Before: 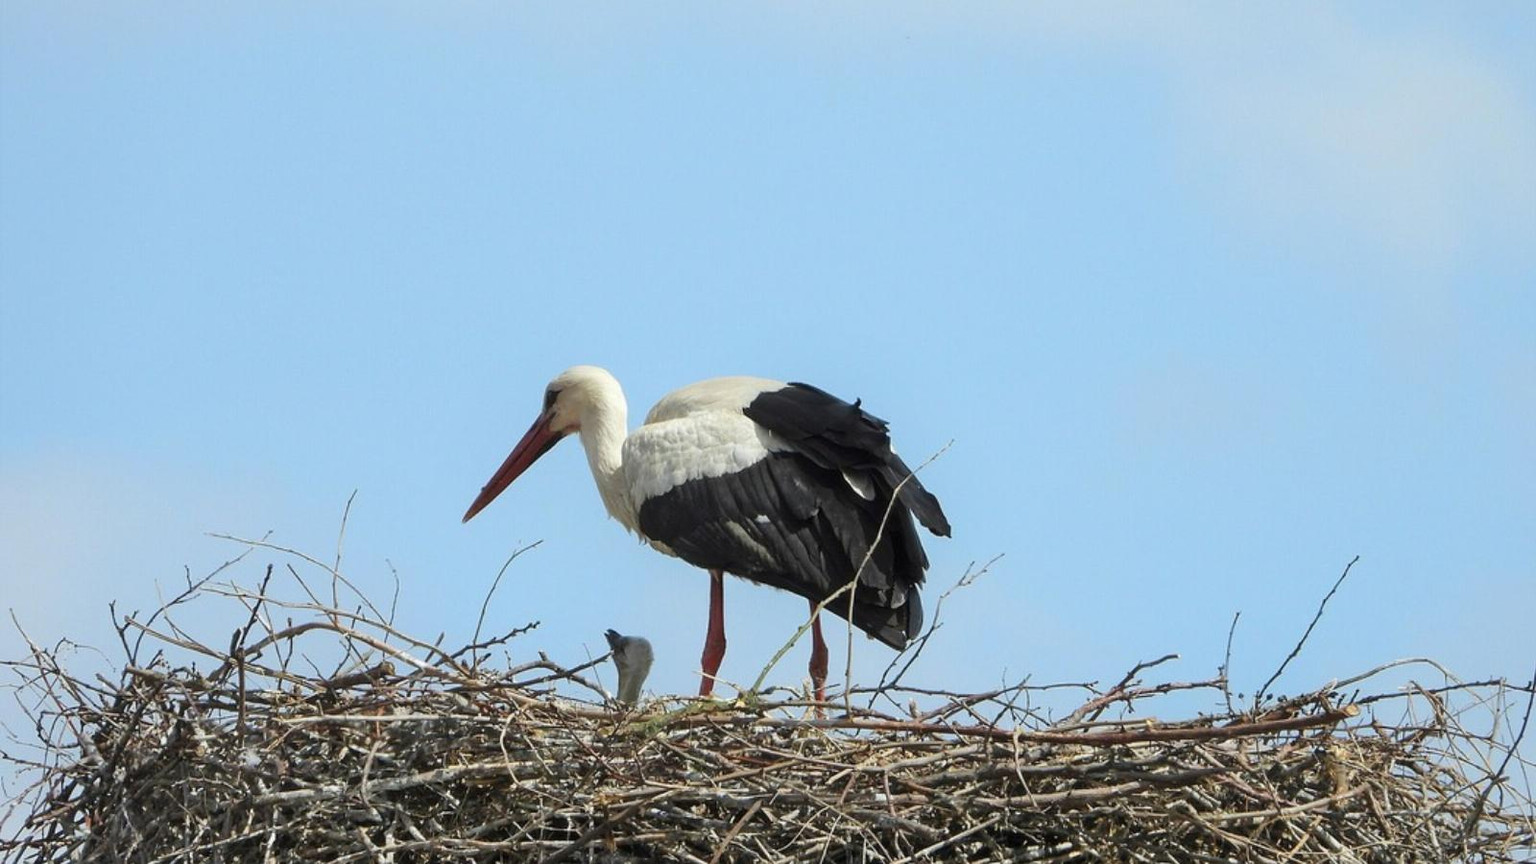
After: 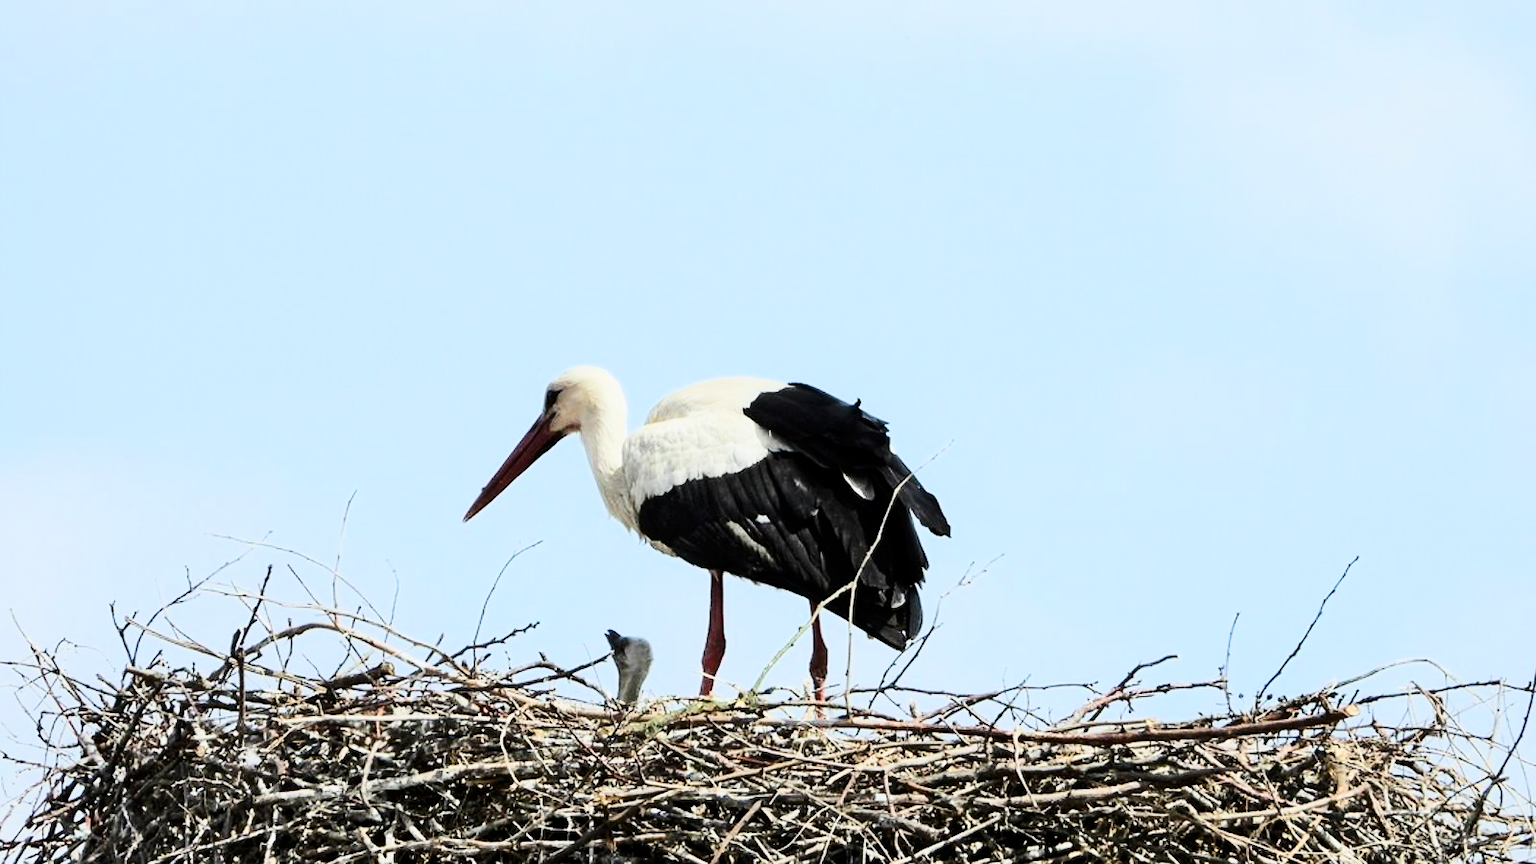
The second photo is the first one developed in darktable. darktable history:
exposure: black level correction 0, exposure 0.702 EV, compensate exposure bias true, compensate highlight preservation false
filmic rgb: black relative exposure -7.5 EV, white relative exposure 5 EV, hardness 3.31, contrast 1.299
contrast brightness saturation: contrast 0.291
color correction: highlights a* 0.01, highlights b* -0.465
